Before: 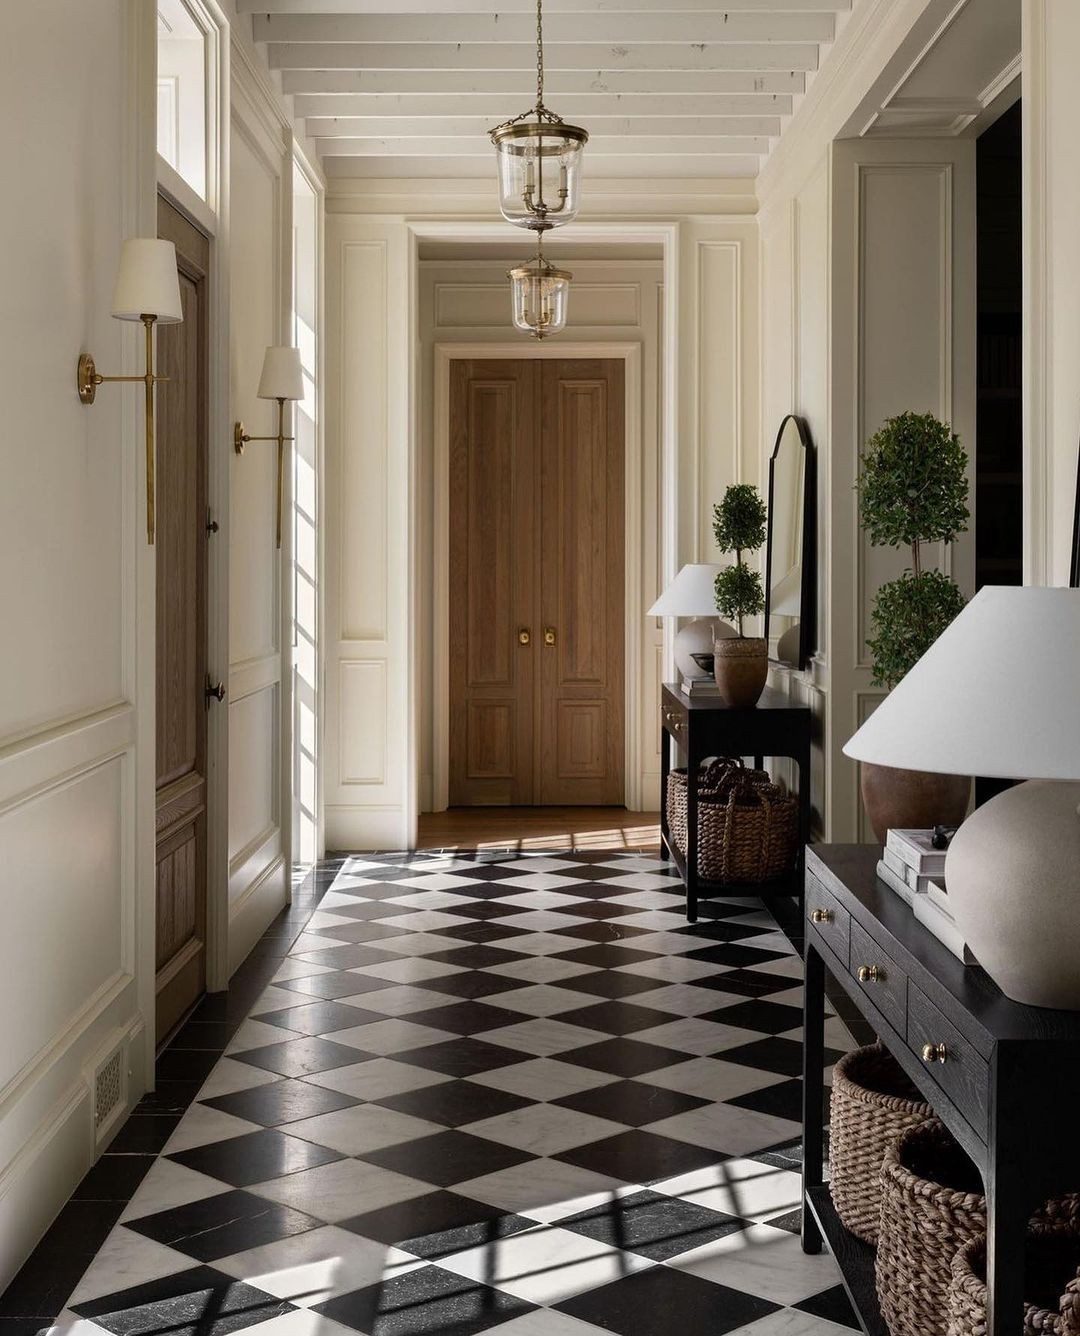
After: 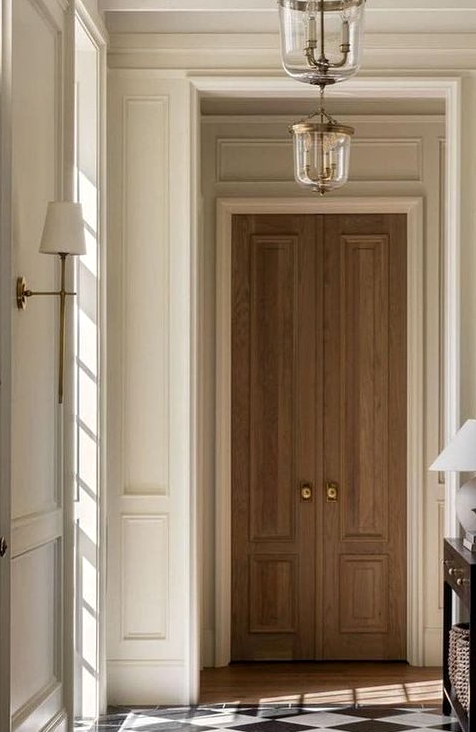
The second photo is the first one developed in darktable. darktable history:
crop: left 20.248%, top 10.86%, right 35.675%, bottom 34.321%
local contrast: highlights 100%, shadows 100%, detail 120%, midtone range 0.2
